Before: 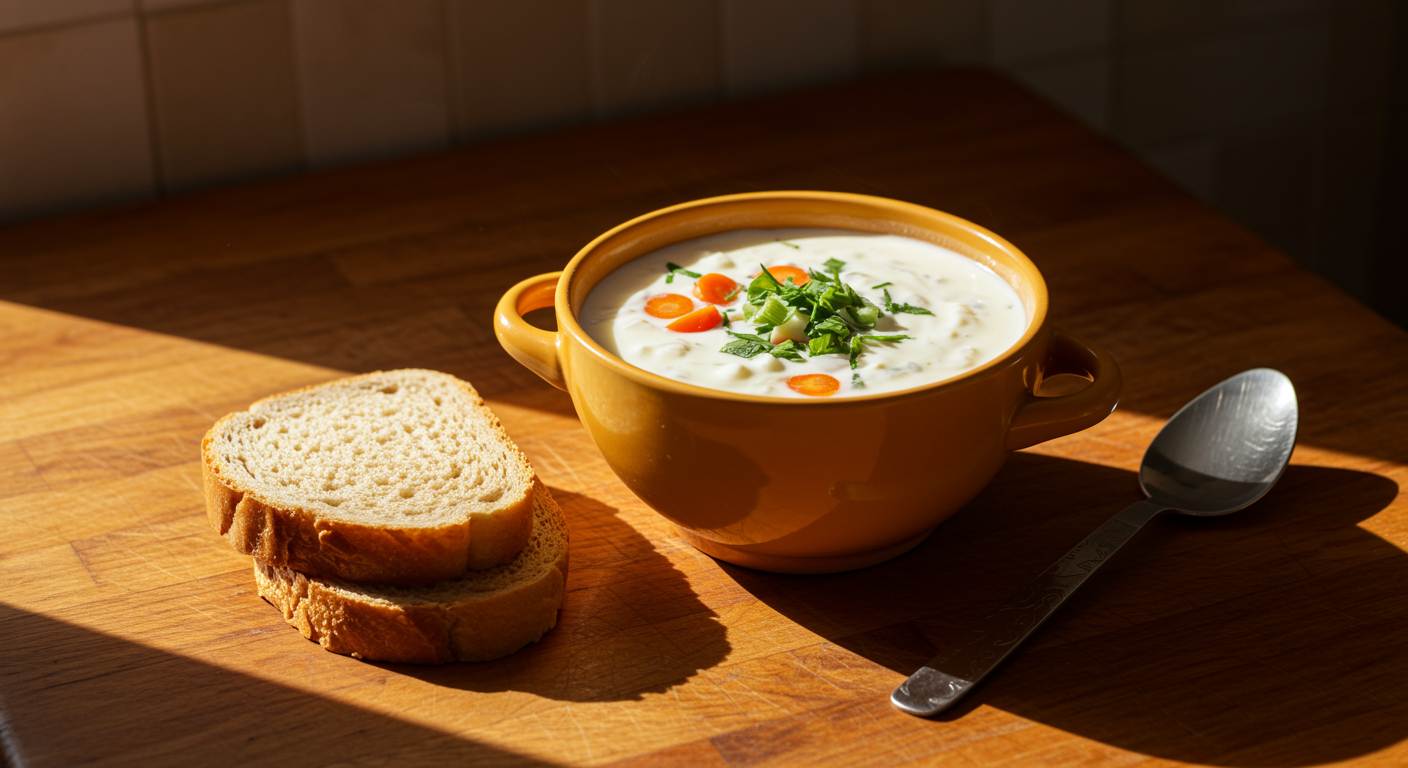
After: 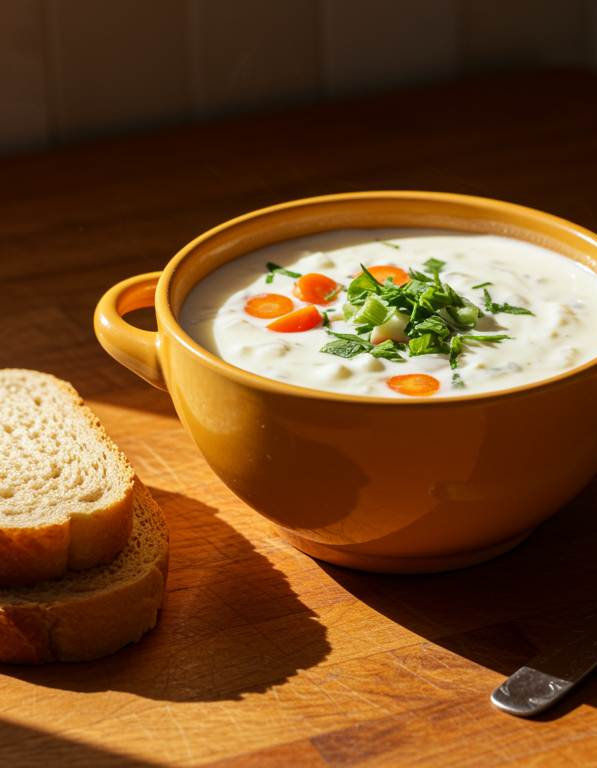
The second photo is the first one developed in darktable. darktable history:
crop: left 28.443%, right 29.111%
